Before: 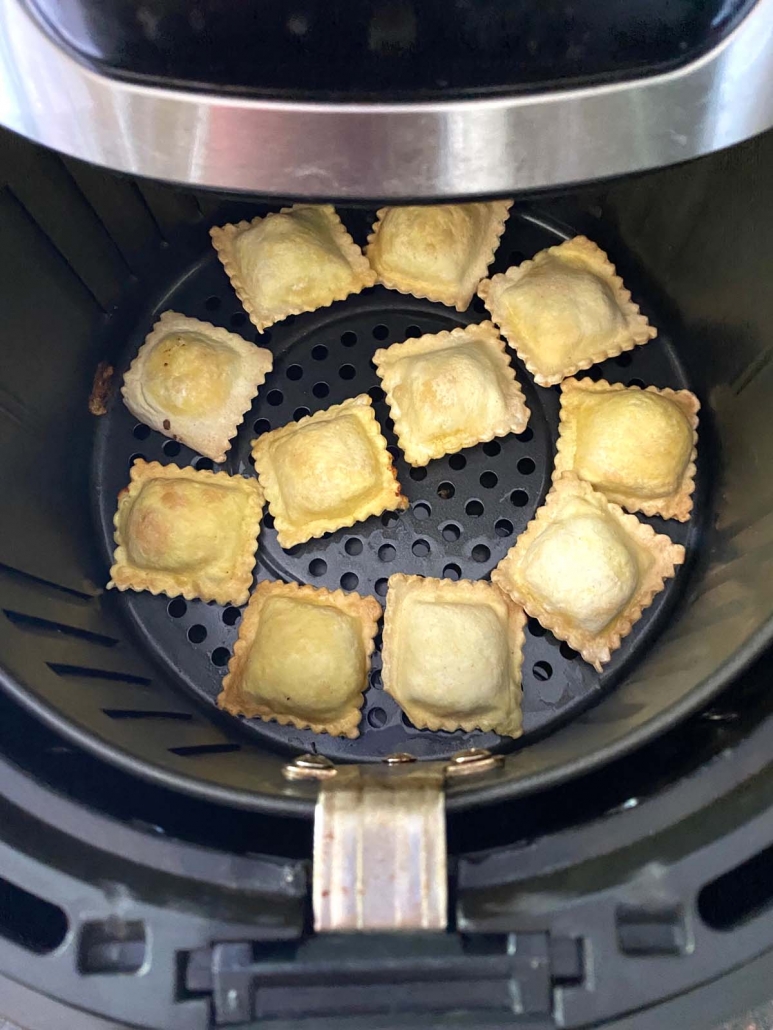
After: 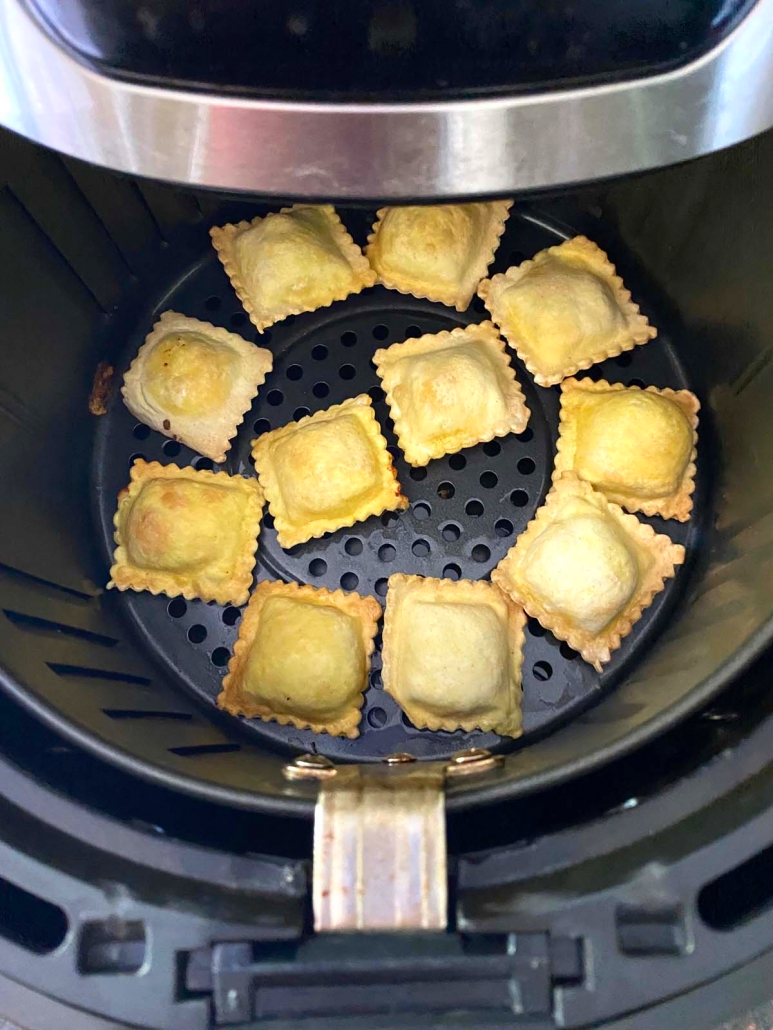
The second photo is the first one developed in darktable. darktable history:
white balance: emerald 1
contrast brightness saturation: contrast 0.09, saturation 0.28
